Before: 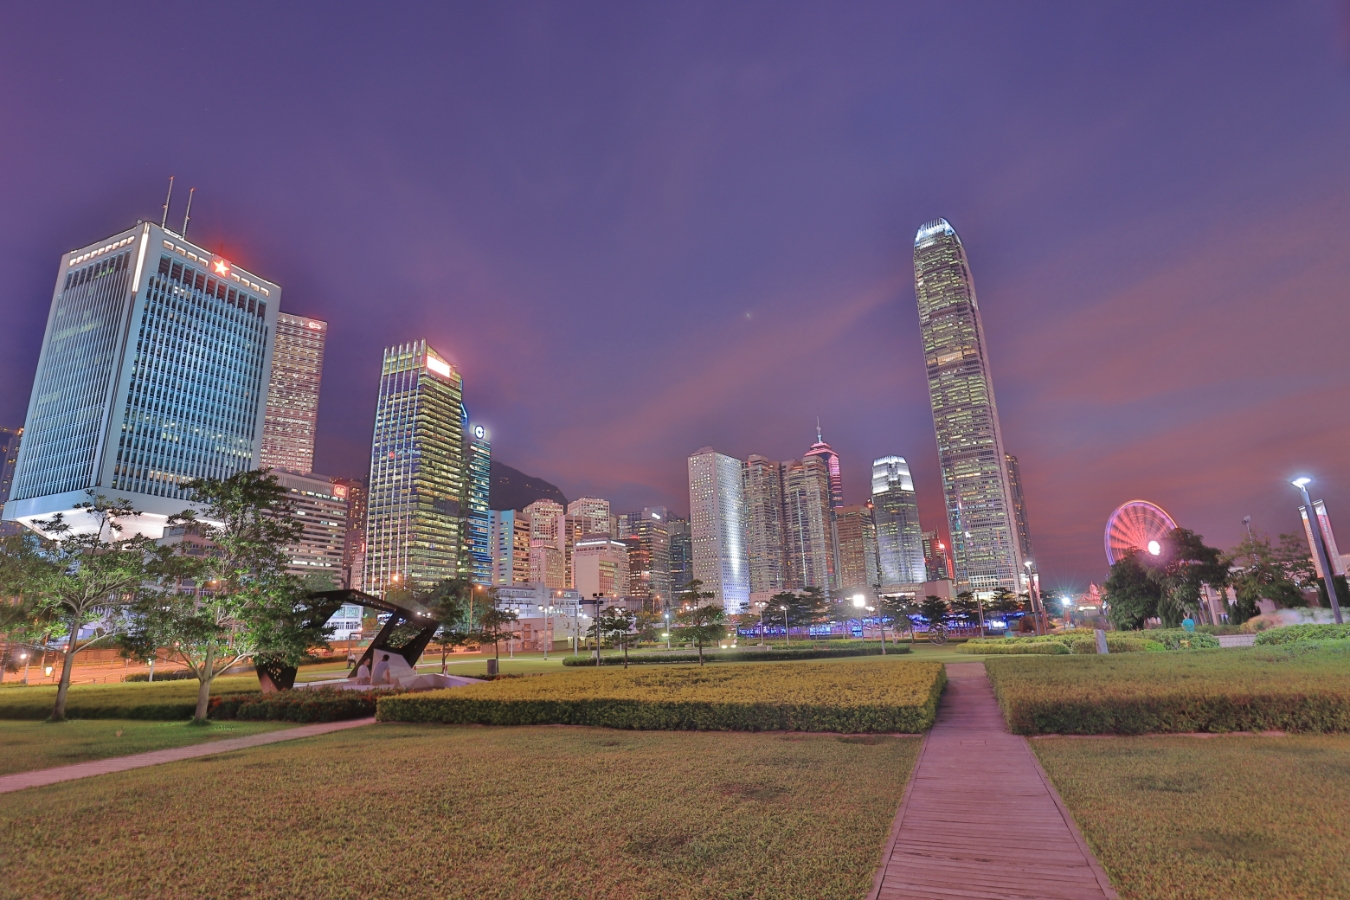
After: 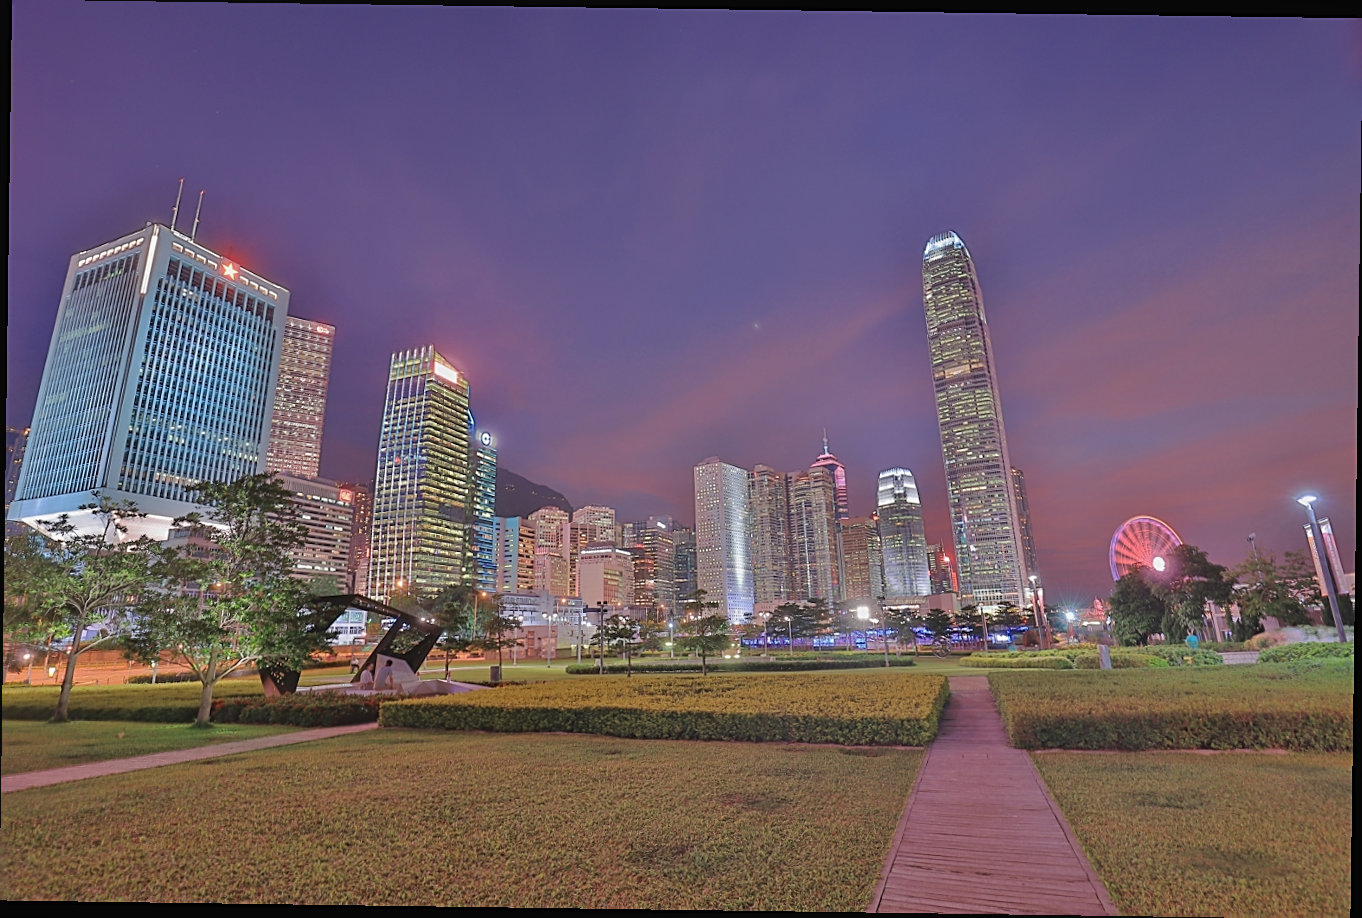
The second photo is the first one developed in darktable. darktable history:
rotate and perspective: rotation 0.8°, automatic cropping off
sharpen: on, module defaults
contrast equalizer: y [[0.439, 0.44, 0.442, 0.457, 0.493, 0.498], [0.5 ×6], [0.5 ×6], [0 ×6], [0 ×6]], mix 0.59
